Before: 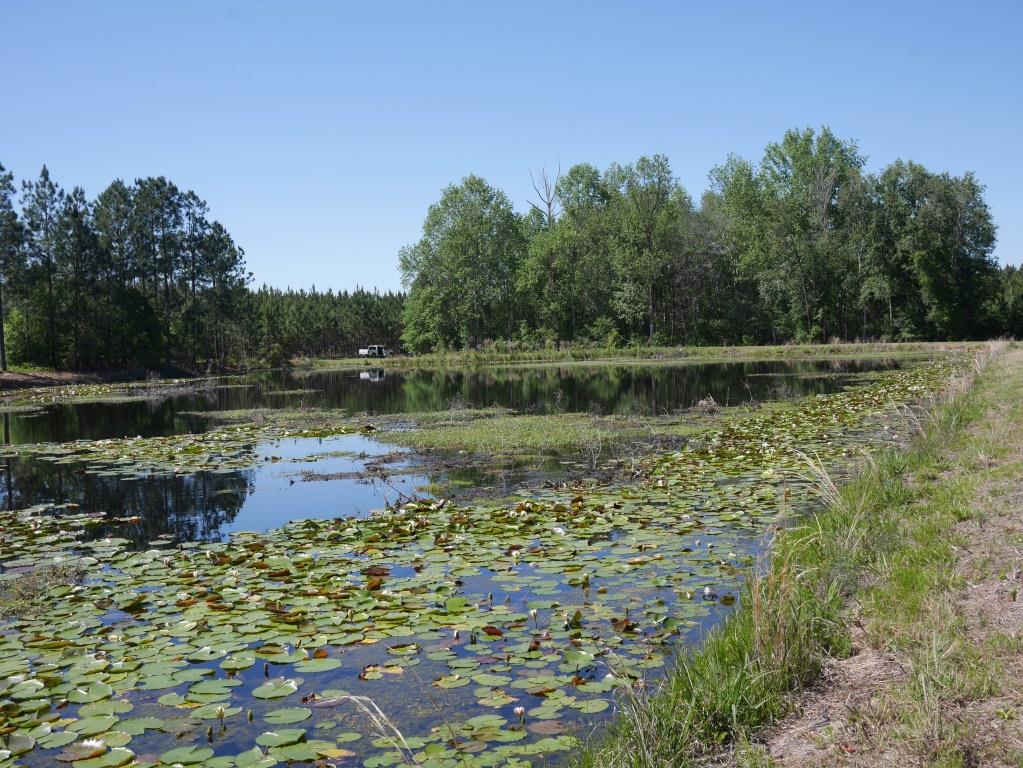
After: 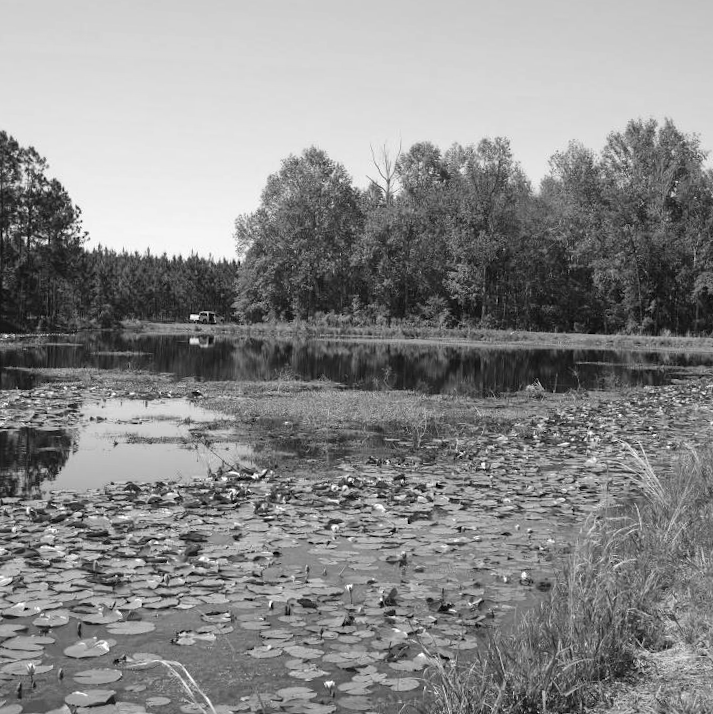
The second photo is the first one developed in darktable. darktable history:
exposure: exposure 0.3 EV, compensate highlight preservation false
color contrast: green-magenta contrast 1.2, blue-yellow contrast 1.2
crop and rotate: angle -3.27°, left 14.277%, top 0.028%, right 10.766%, bottom 0.028%
color calibration: output gray [0.267, 0.423, 0.267, 0], illuminant same as pipeline (D50), adaptation none (bypass)
